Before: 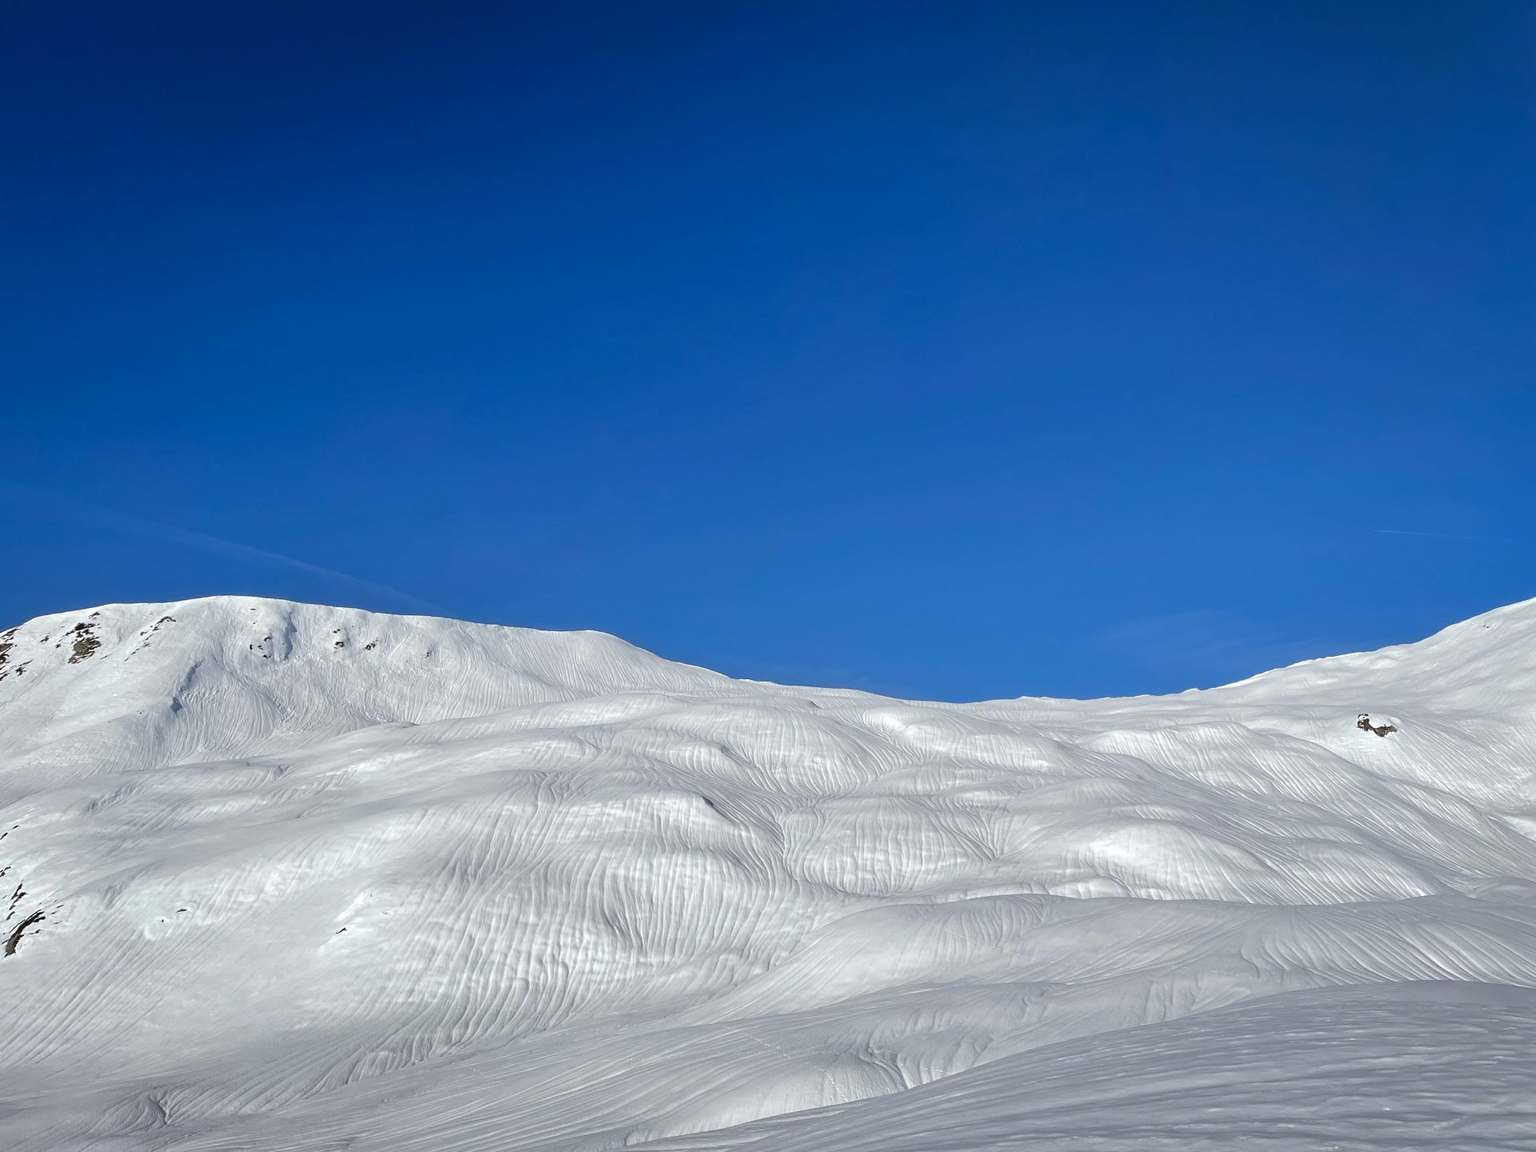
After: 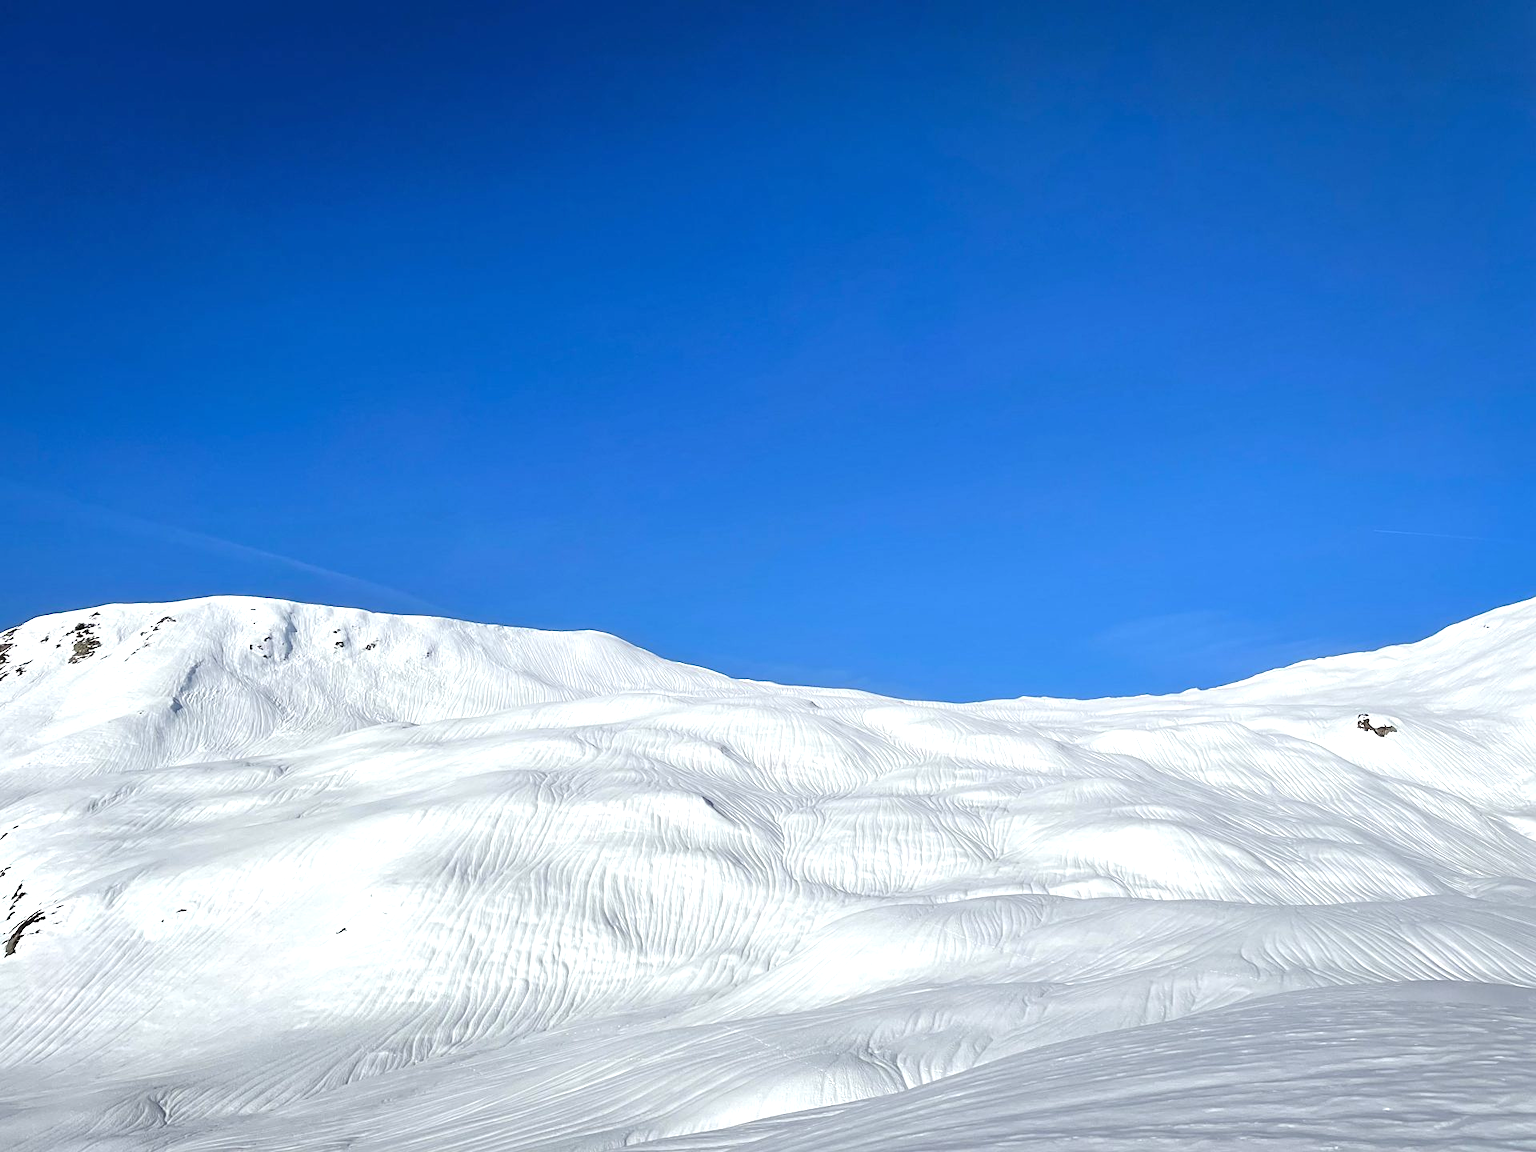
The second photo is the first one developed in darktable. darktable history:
sharpen: amount 0.2
exposure: black level correction 0, exposure 0.7 EV, compensate exposure bias true, compensate highlight preservation false
